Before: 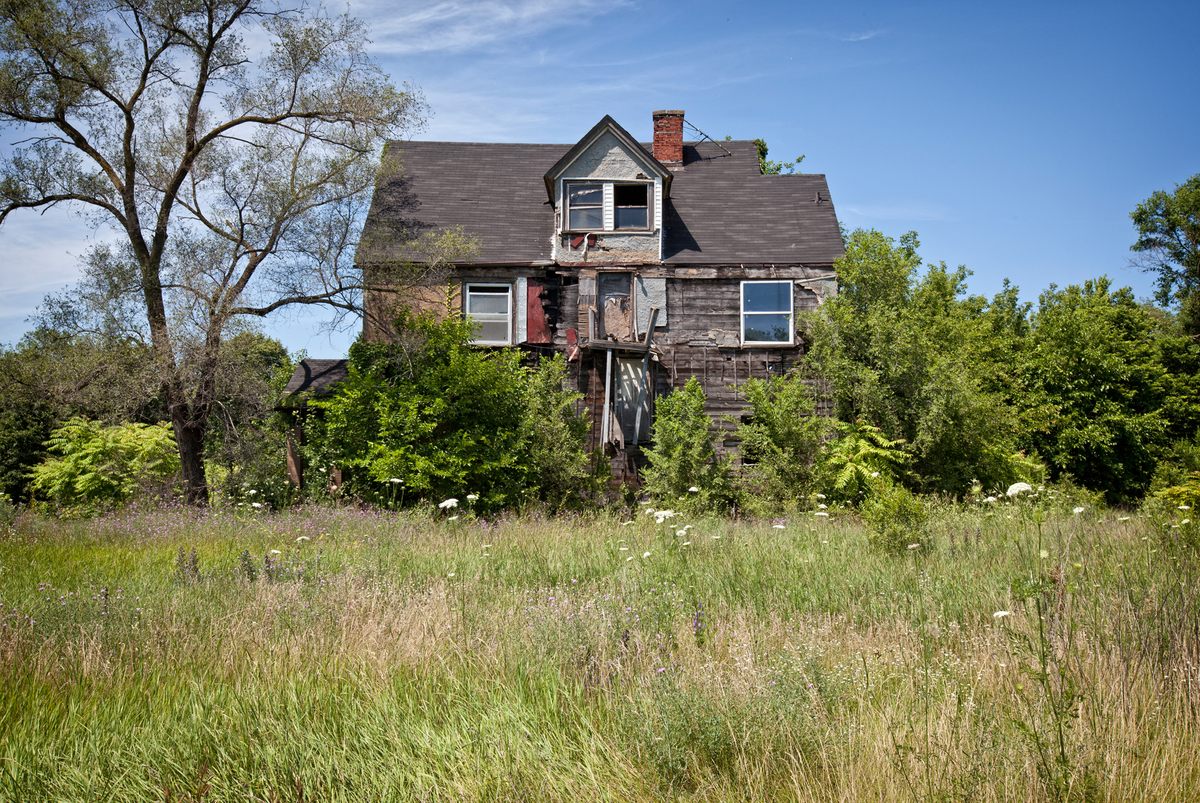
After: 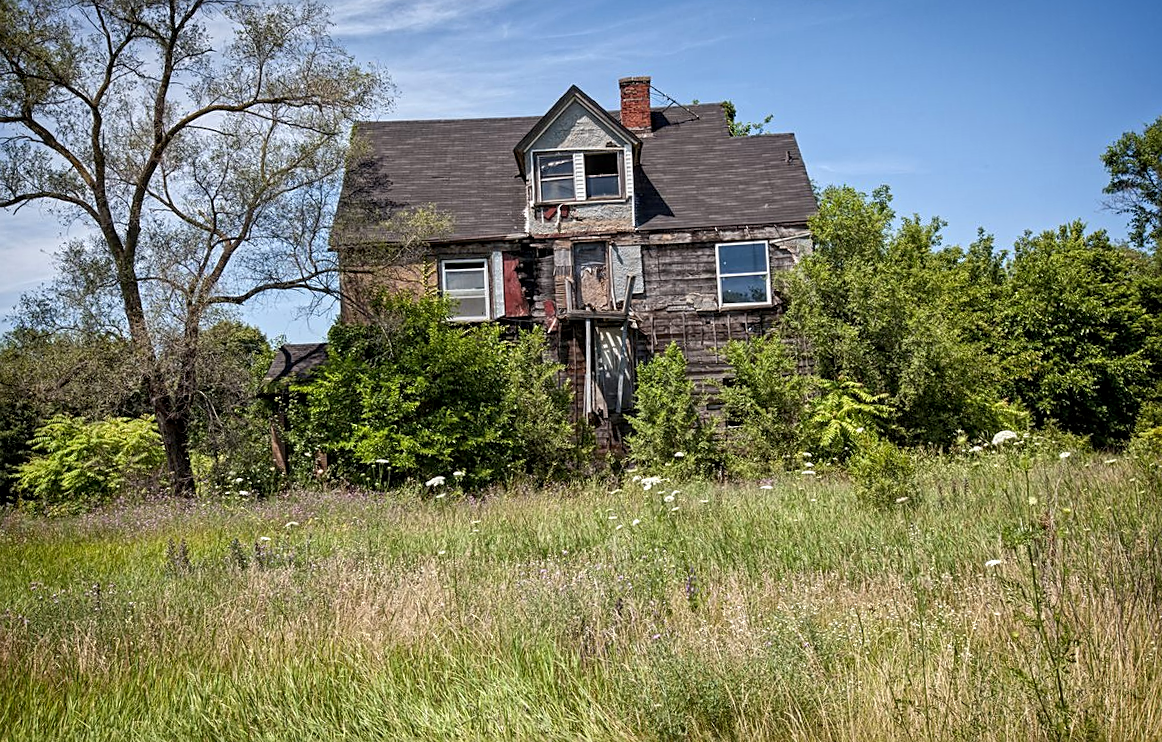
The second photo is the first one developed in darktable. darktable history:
sharpen: on, module defaults
local contrast: on, module defaults
rotate and perspective: rotation -3°, crop left 0.031, crop right 0.968, crop top 0.07, crop bottom 0.93
